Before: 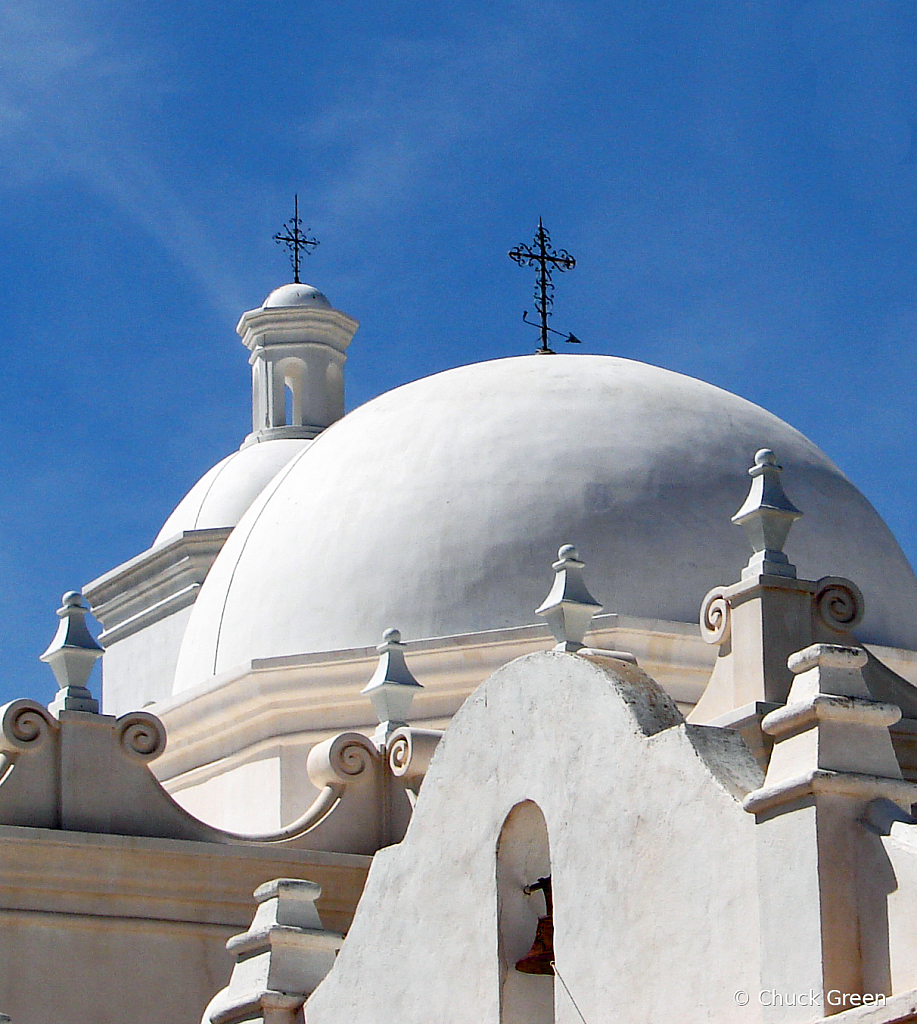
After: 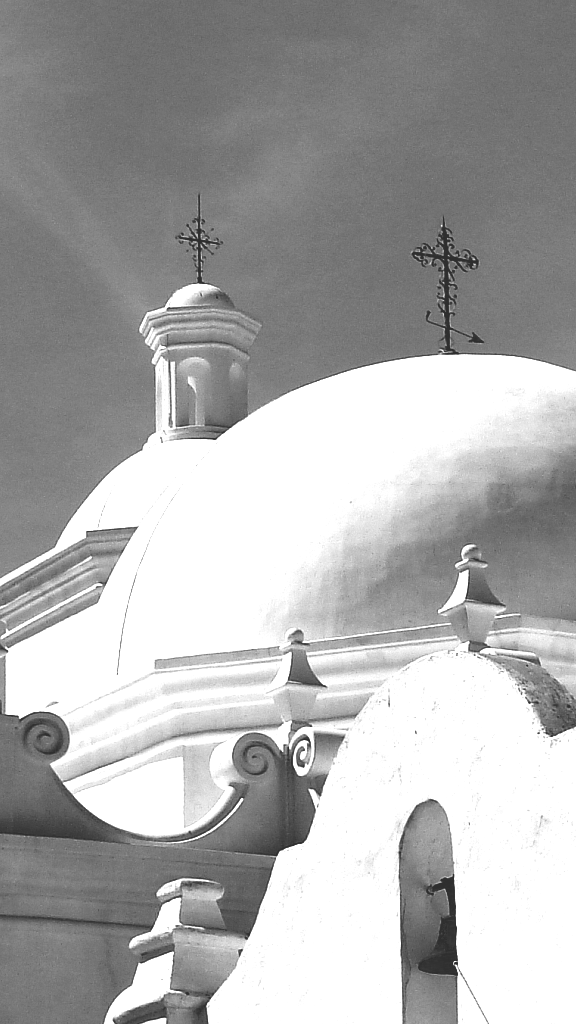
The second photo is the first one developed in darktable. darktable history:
rgb curve: curves: ch0 [(0, 0.186) (0.314, 0.284) (0.576, 0.466) (0.805, 0.691) (0.936, 0.886)]; ch1 [(0, 0.186) (0.314, 0.284) (0.581, 0.534) (0.771, 0.746) (0.936, 0.958)]; ch2 [(0, 0.216) (0.275, 0.39) (1, 1)], mode RGB, independent channels, compensate middle gray true, preserve colors none
crop: left 10.644%, right 26.528%
contrast brightness saturation: saturation -1
exposure: black level correction 0, exposure 0.7 EV, compensate exposure bias true, compensate highlight preservation false
